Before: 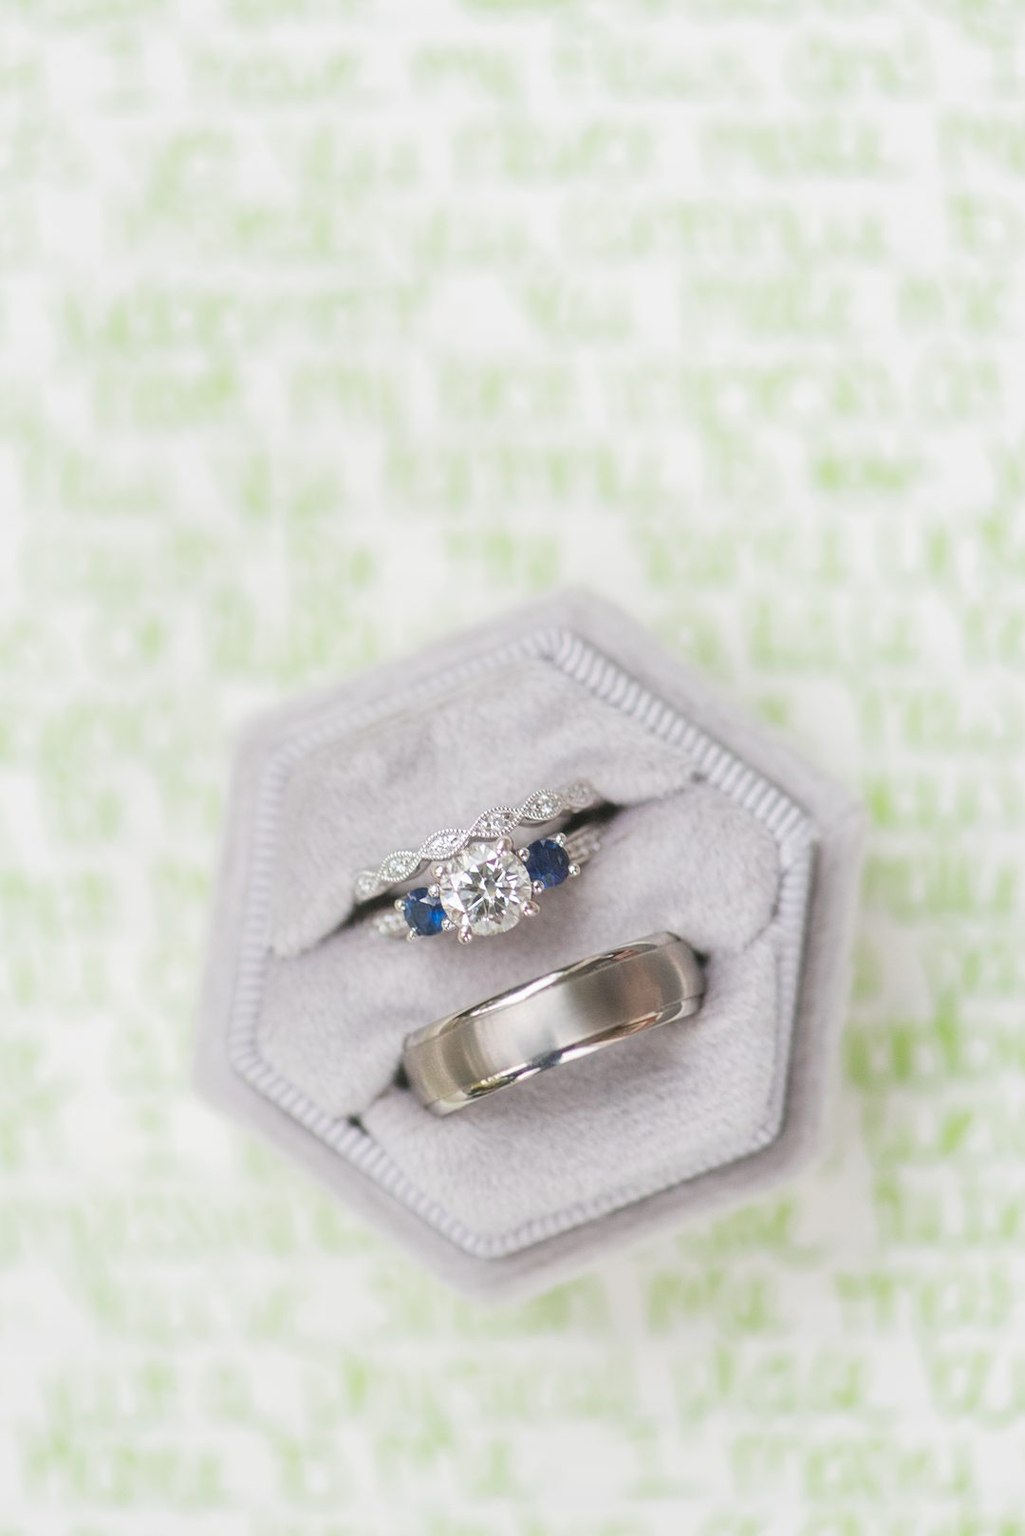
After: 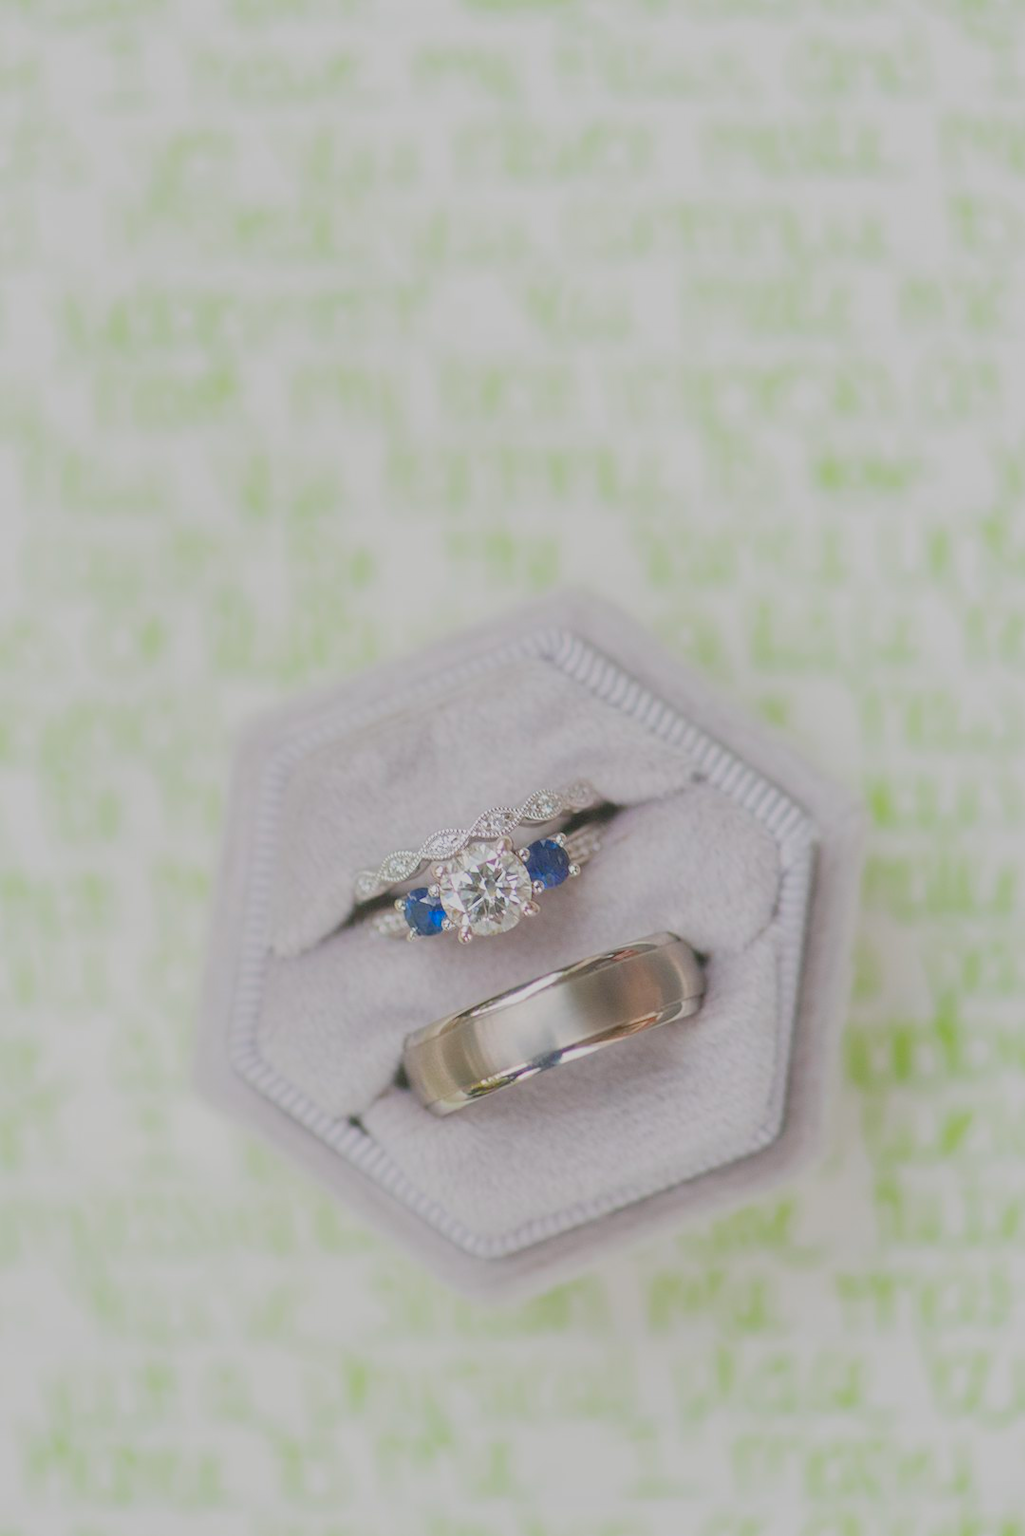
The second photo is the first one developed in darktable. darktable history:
color balance rgb: perceptual saturation grading › global saturation 25.845%, contrast -29.733%
